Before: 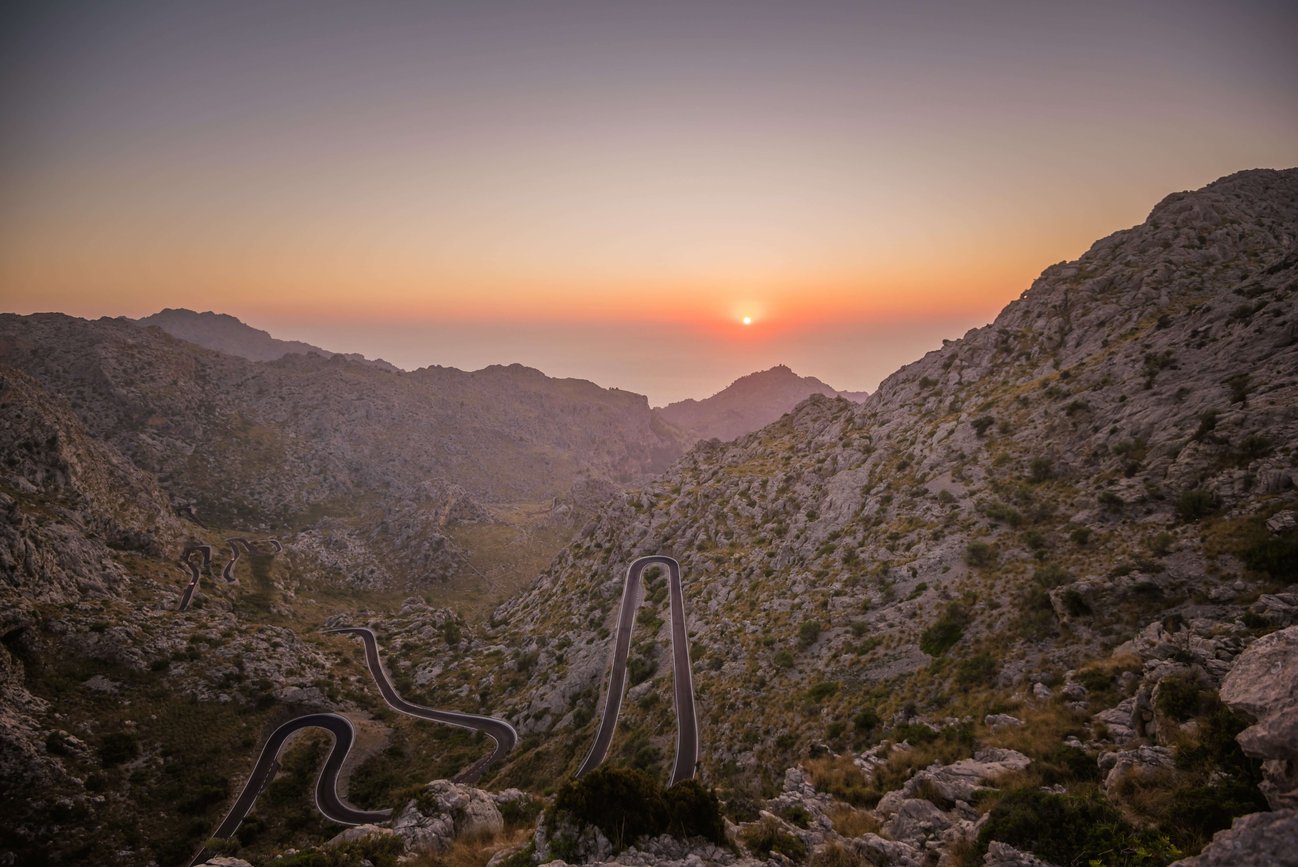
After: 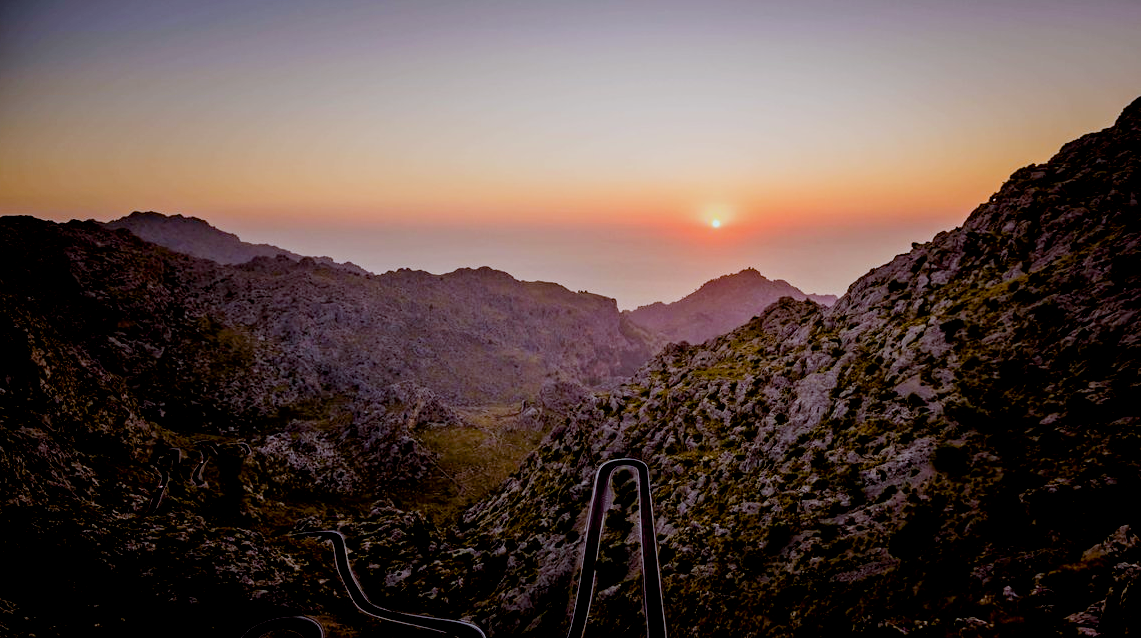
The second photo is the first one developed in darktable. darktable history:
color balance rgb: shadows lift › luminance -20%, power › hue 72.24°, highlights gain › luminance 15%, global offset › hue 171.6°, perceptual saturation grading › highlights -15%, perceptual saturation grading › shadows 25%, global vibrance 35%, contrast 10%
filmic rgb: hardness 4.17
crop and rotate: left 2.425%, top 11.305%, right 9.6%, bottom 15.08%
color calibration: illuminant F (fluorescent), F source F9 (Cool White Deluxe 4150 K) – high CRI, x 0.374, y 0.373, temperature 4158.34 K
exposure: black level correction 0.056, exposure -0.039 EV, compensate highlight preservation false
